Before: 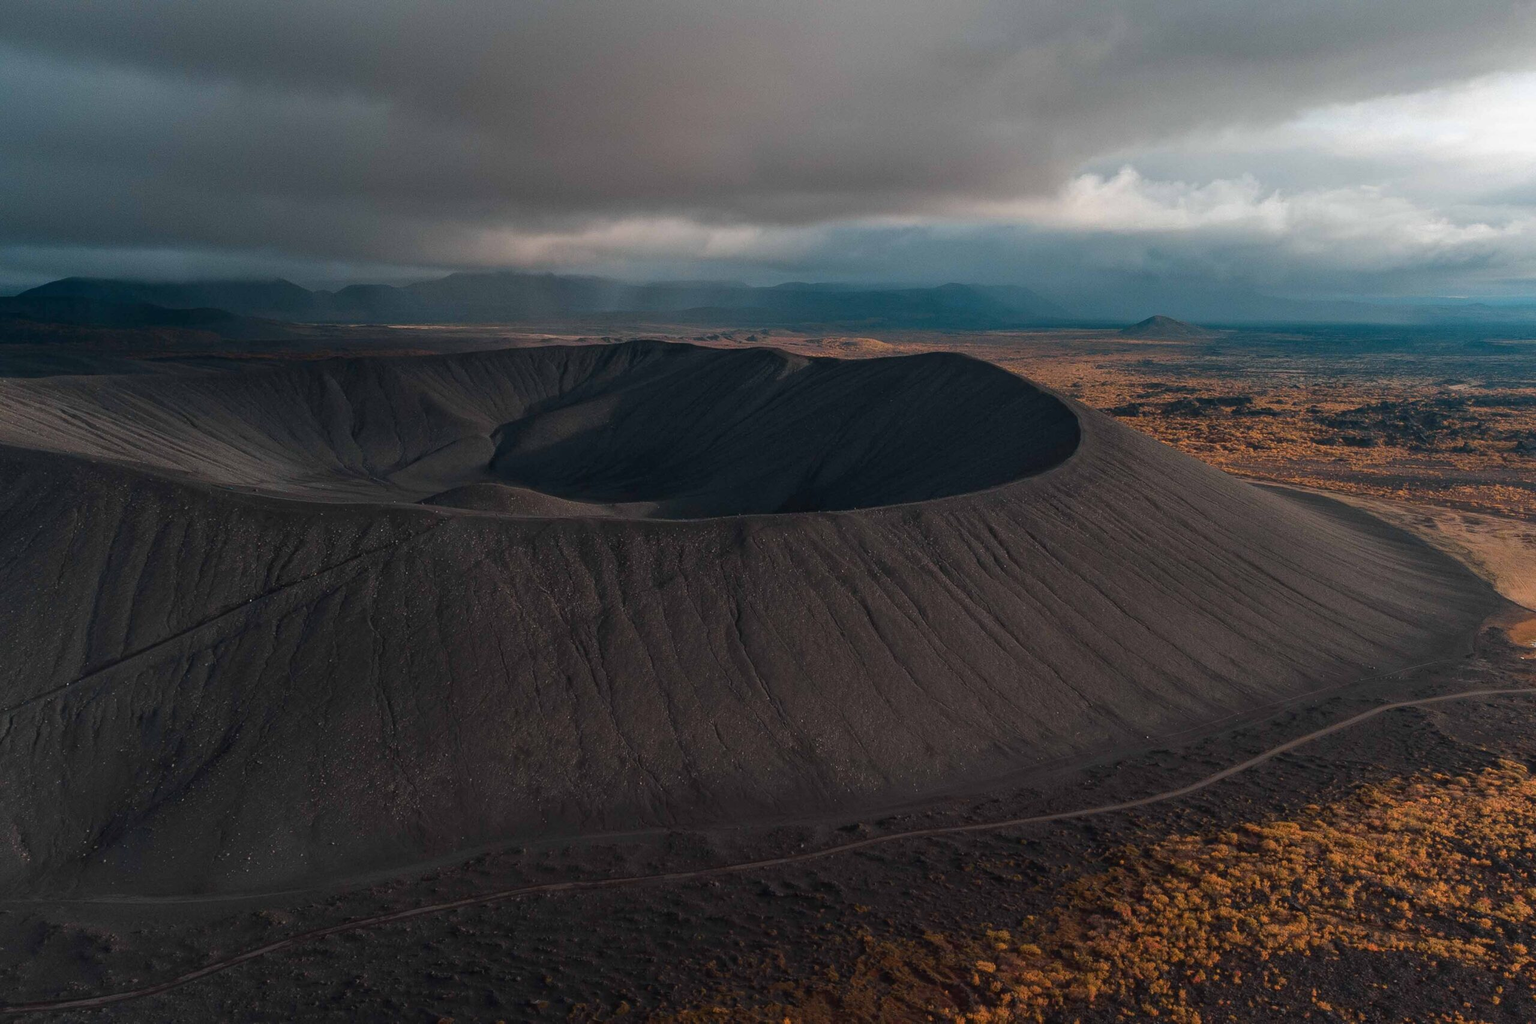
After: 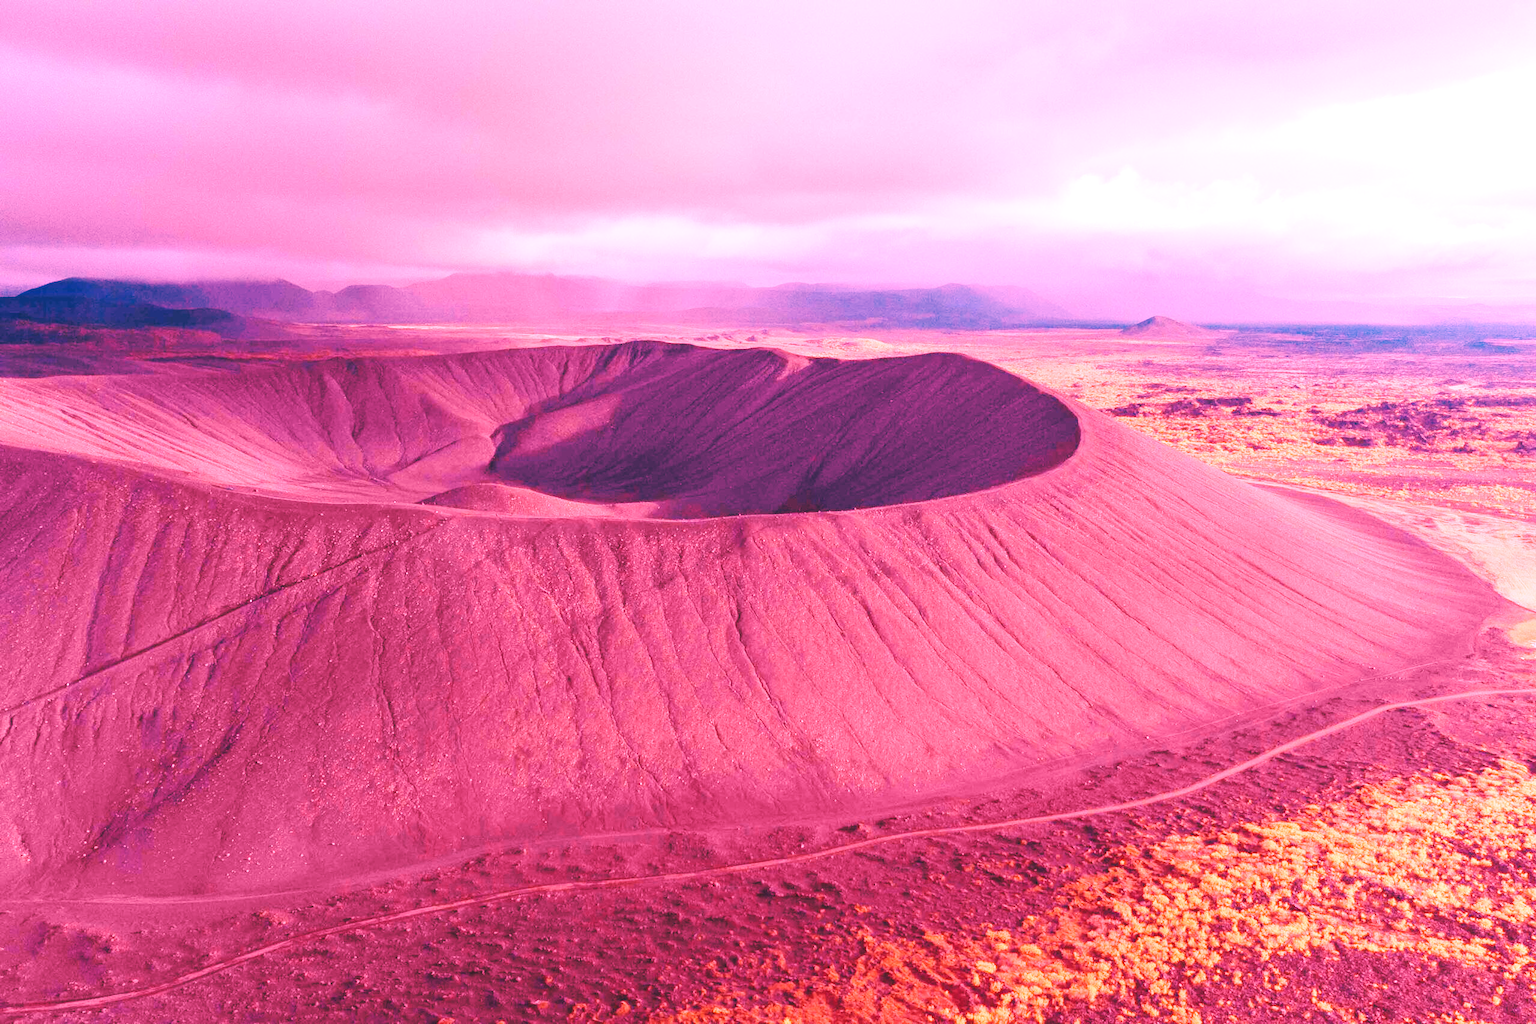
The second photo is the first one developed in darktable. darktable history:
base curve: curves: ch0 [(0, 0.007) (0.028, 0.063) (0.121, 0.311) (0.46, 0.743) (0.859, 0.957) (1, 1)], preserve colors none
white balance: red 4.26, blue 1.802
color balance: mode lift, gamma, gain (sRGB), lift [0.997, 0.979, 1.021, 1.011], gamma [1, 1.084, 0.916, 0.998], gain [1, 0.87, 1.13, 1.101], contrast 4.55%, contrast fulcrum 38.24%, output saturation 104.09%
